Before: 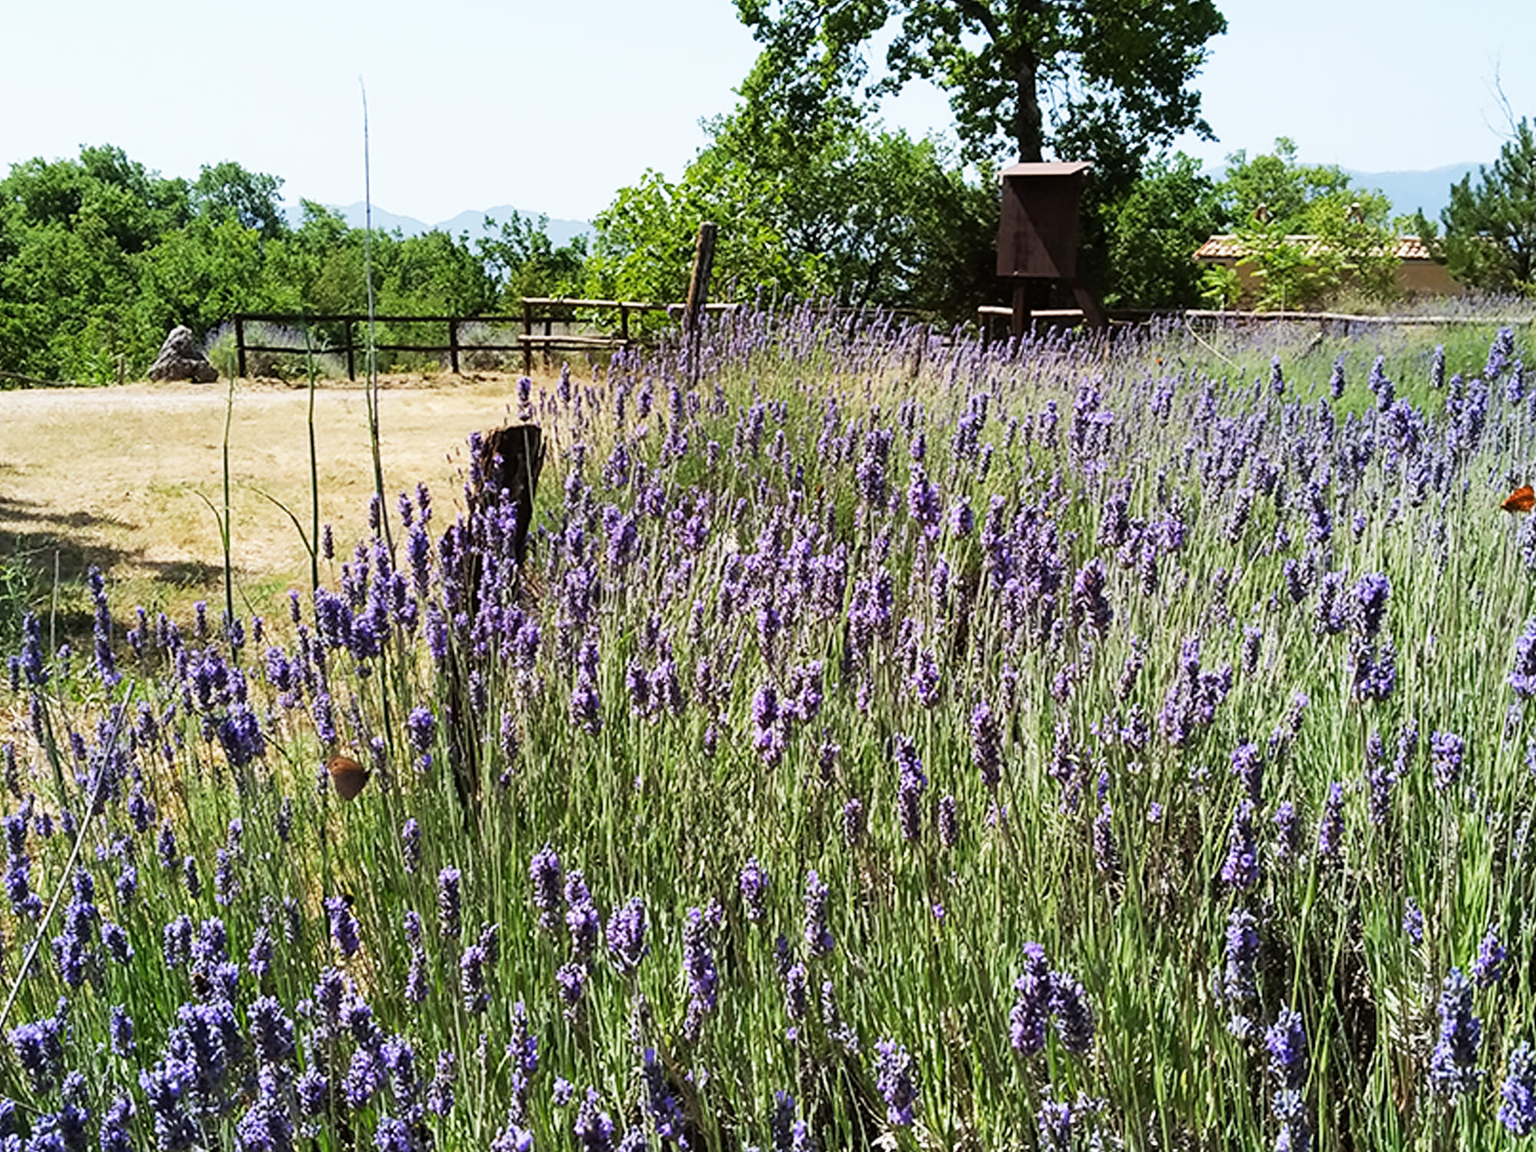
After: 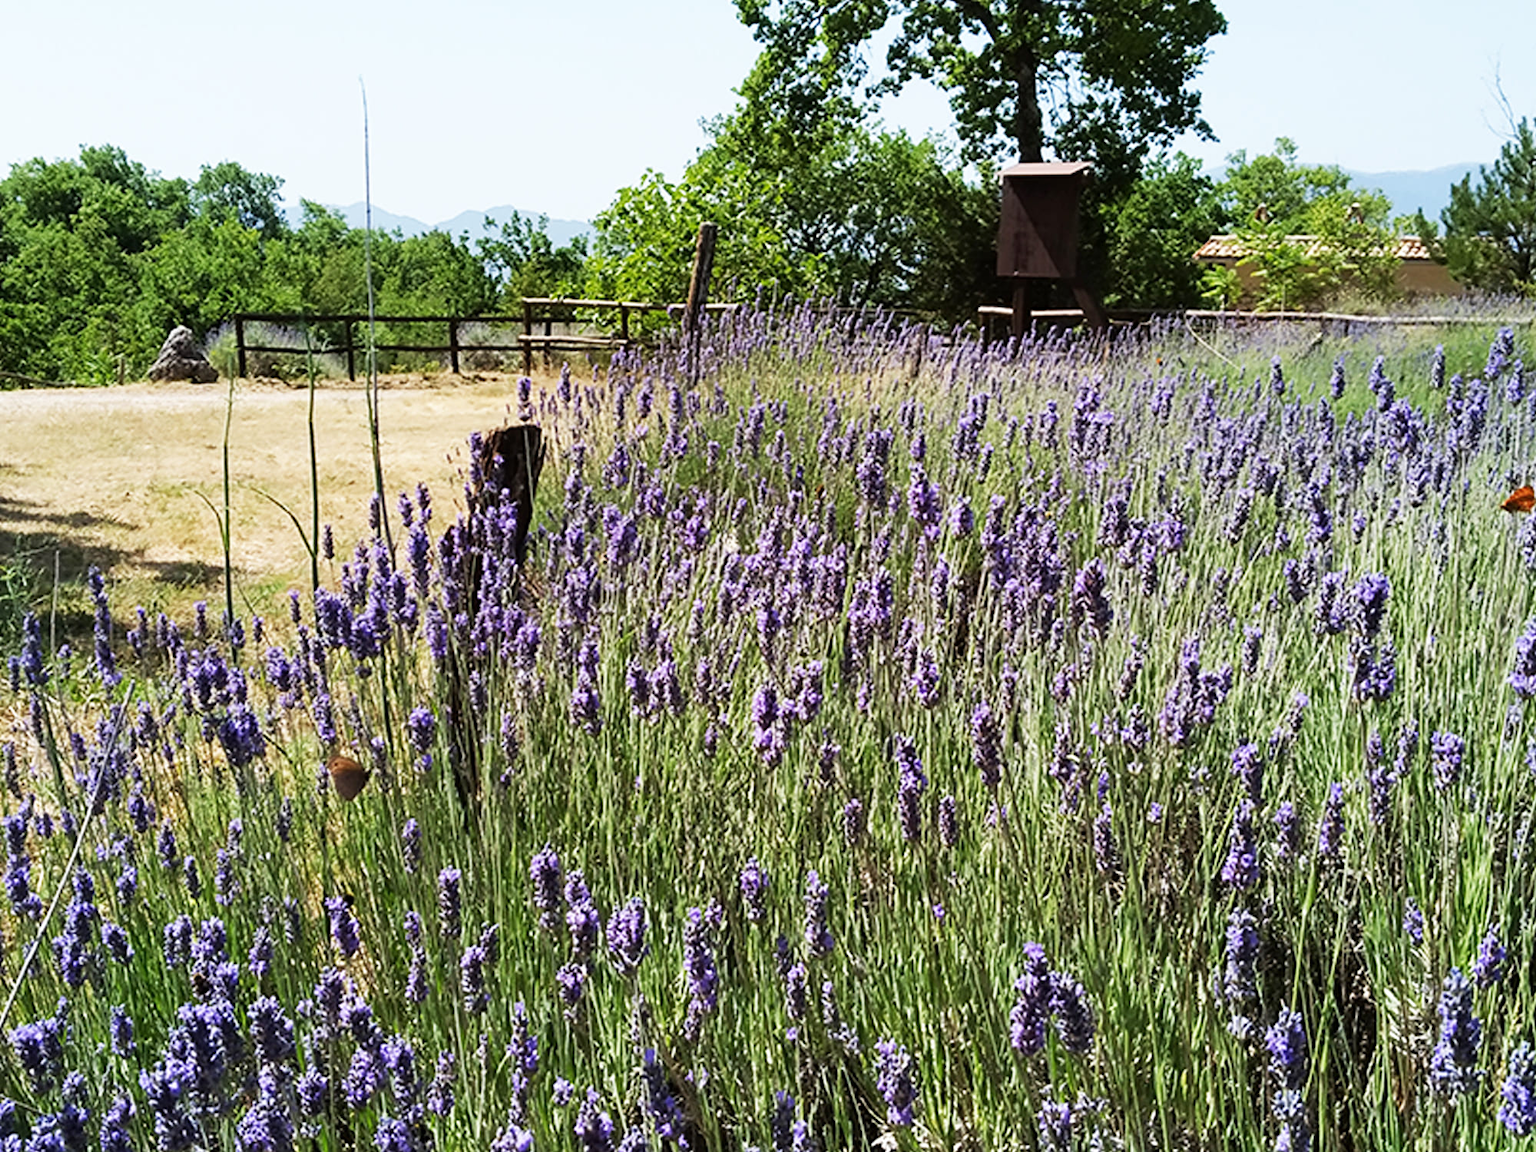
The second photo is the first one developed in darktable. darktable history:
tone equalizer: -8 EV 0.063 EV
